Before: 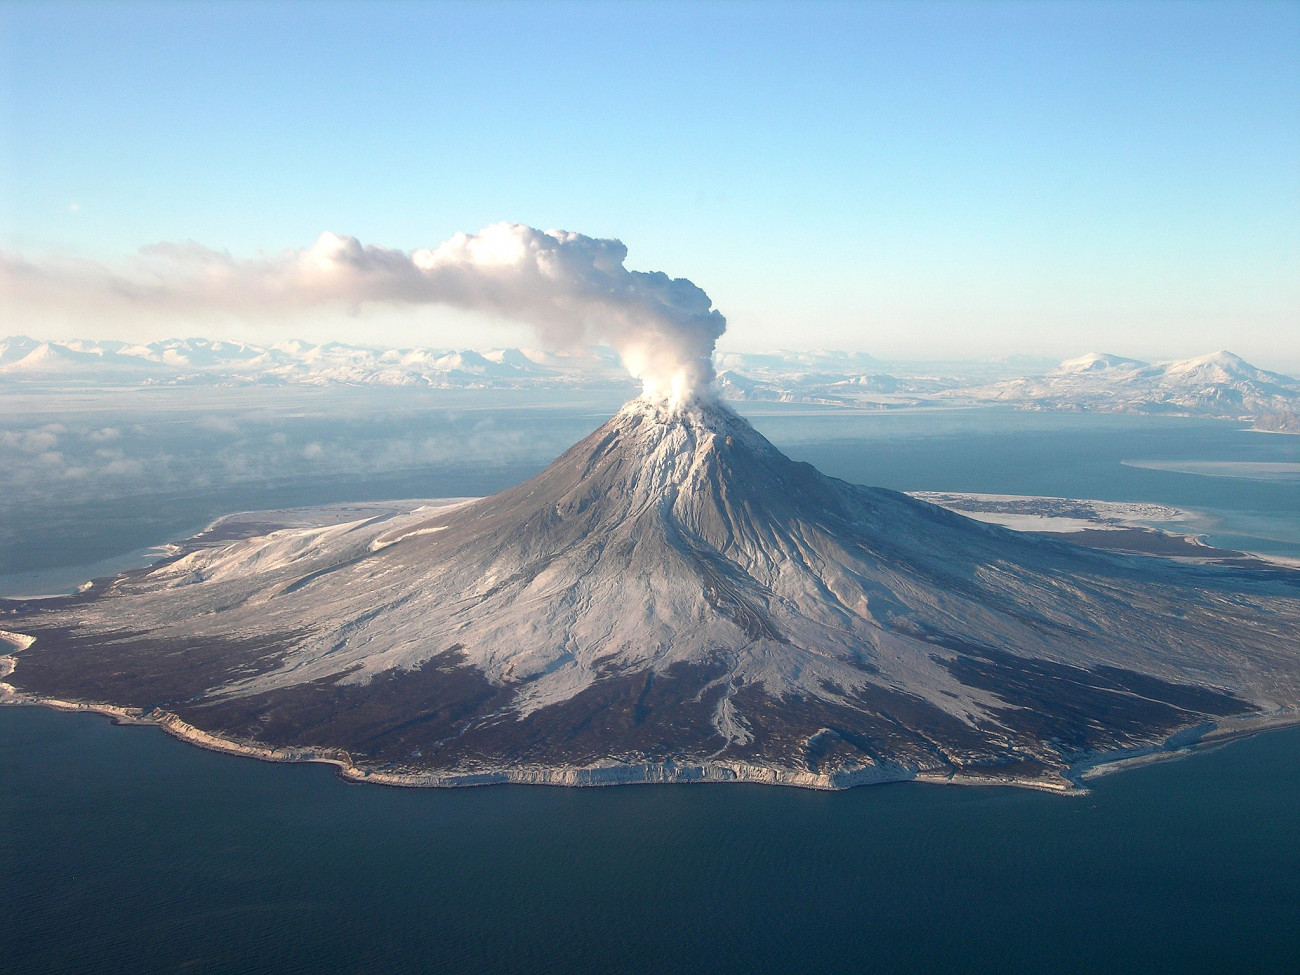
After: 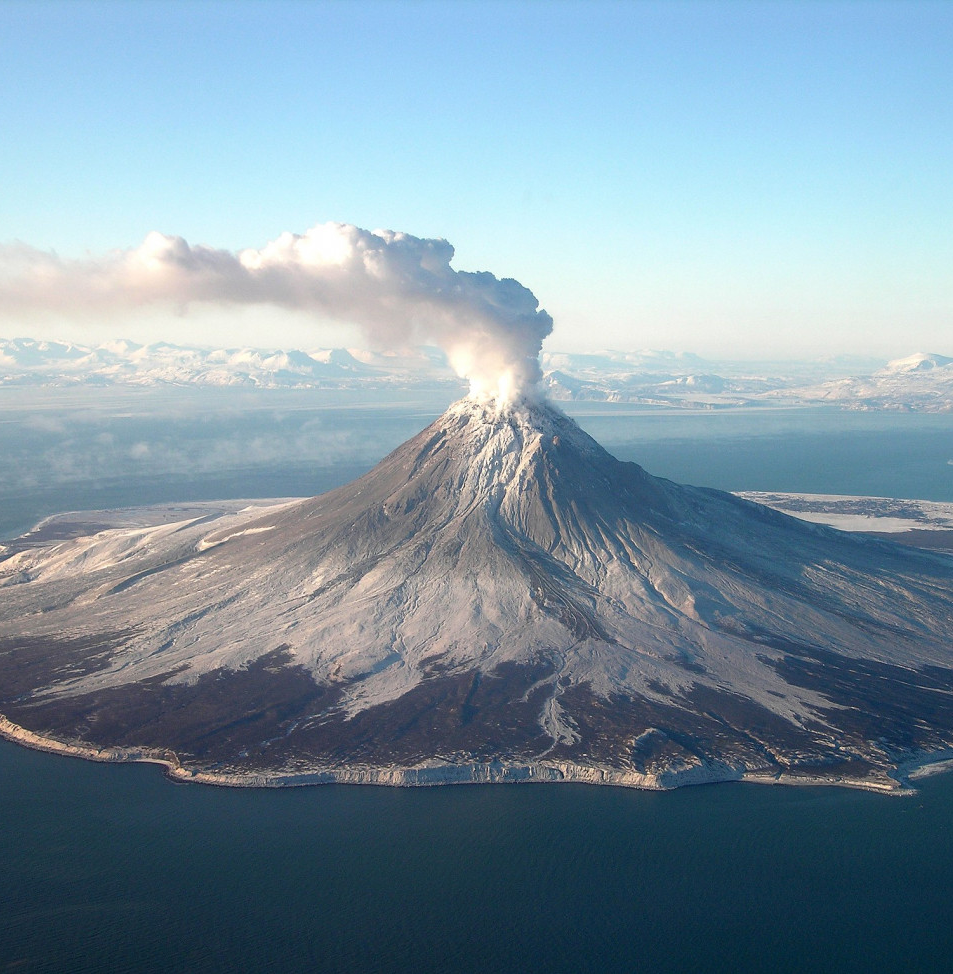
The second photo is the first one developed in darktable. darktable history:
crop: left 13.383%, right 13.29%
